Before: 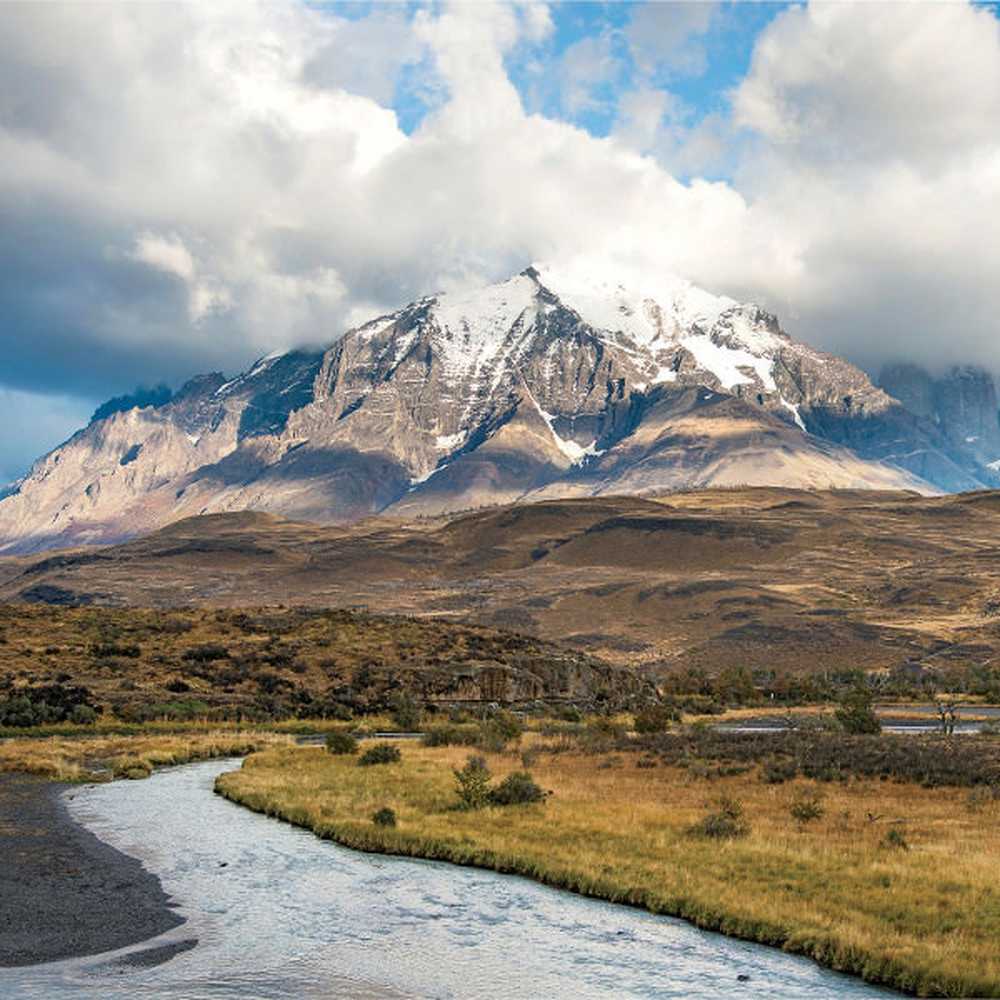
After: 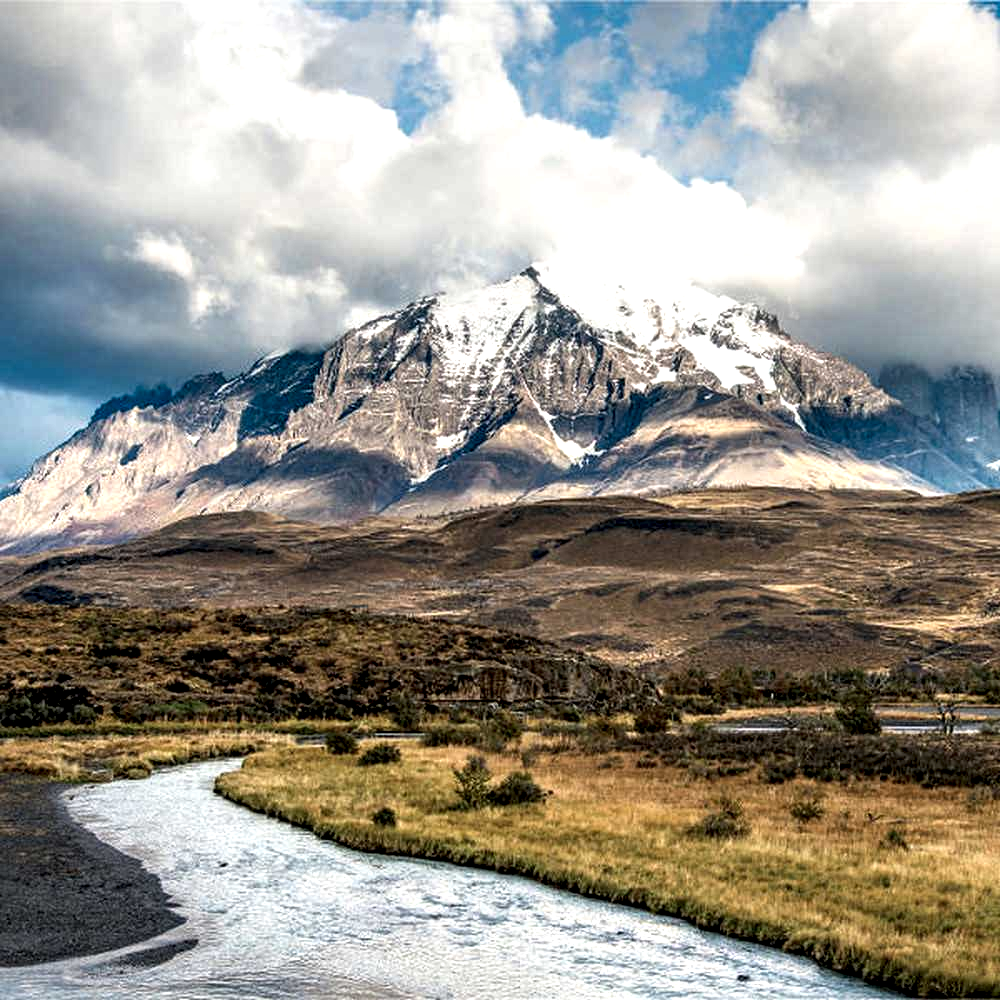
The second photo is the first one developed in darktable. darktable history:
local contrast: highlights 81%, shadows 58%, detail 175%, midtone range 0.603
